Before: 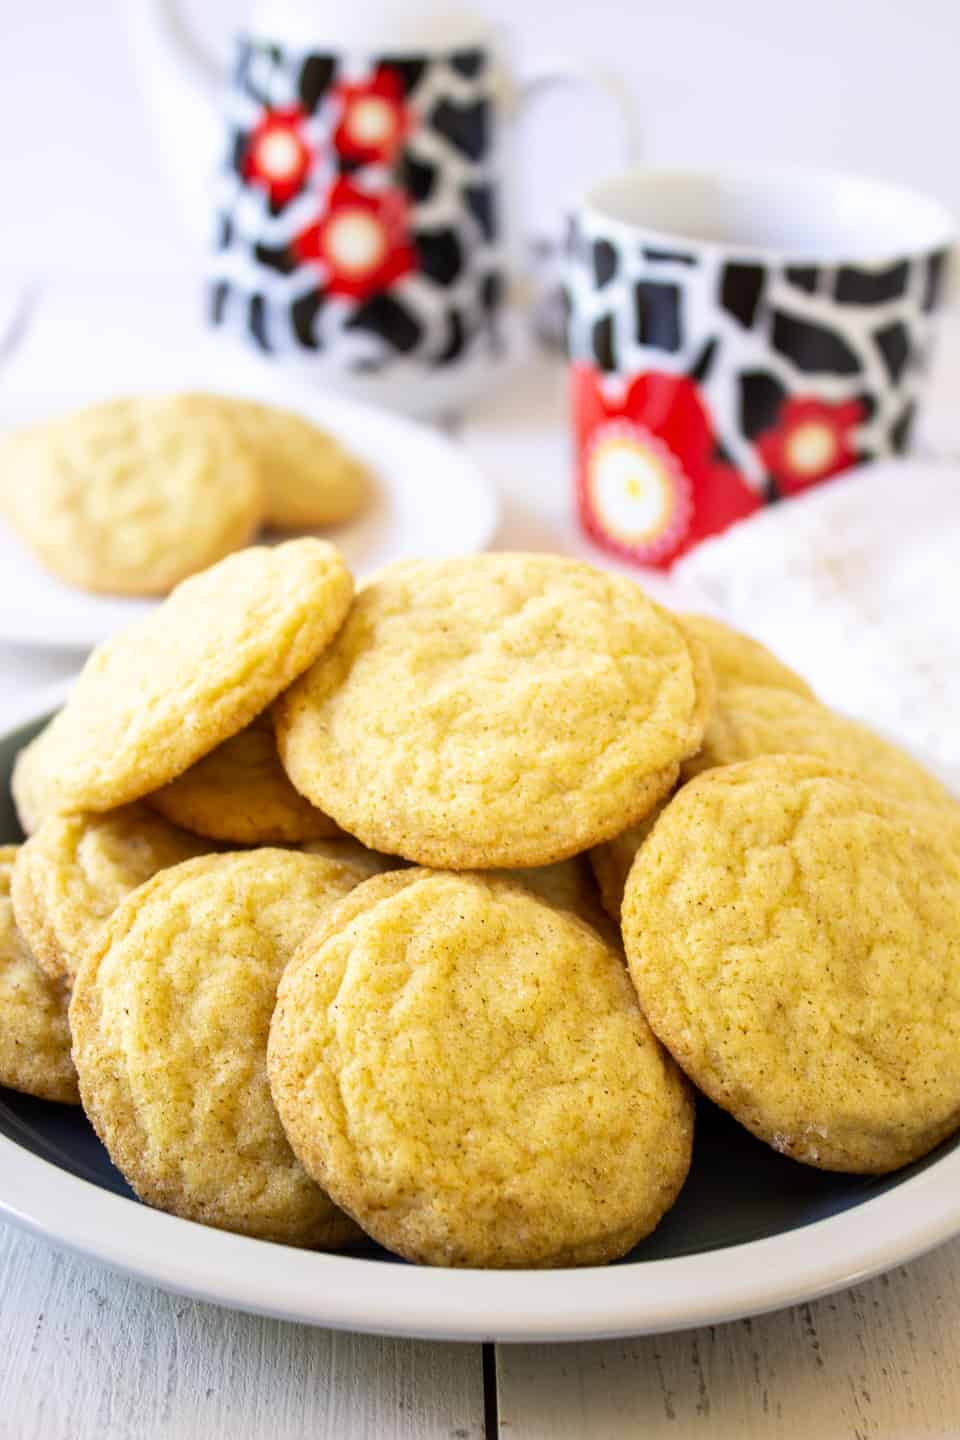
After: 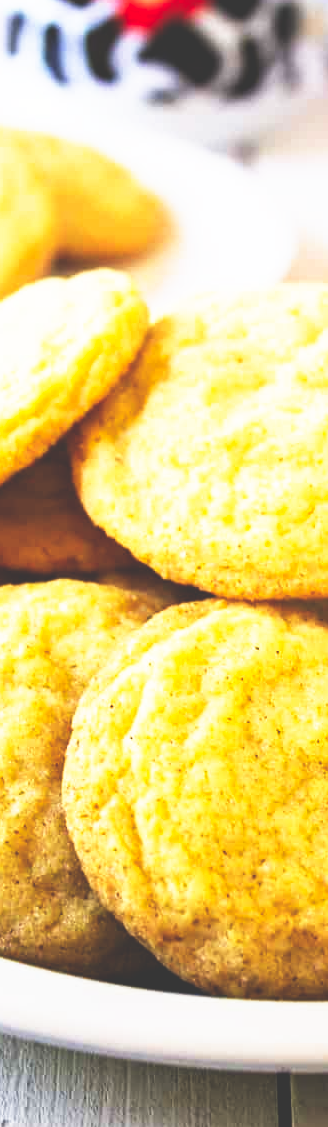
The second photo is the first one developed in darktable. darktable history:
haze removal: compatibility mode true, adaptive false
crop and rotate: left 21.359%, top 18.722%, right 44.454%, bottom 3.003%
base curve: curves: ch0 [(0, 0.036) (0.007, 0.037) (0.604, 0.887) (1, 1)], exposure shift 0.575, preserve colors none
